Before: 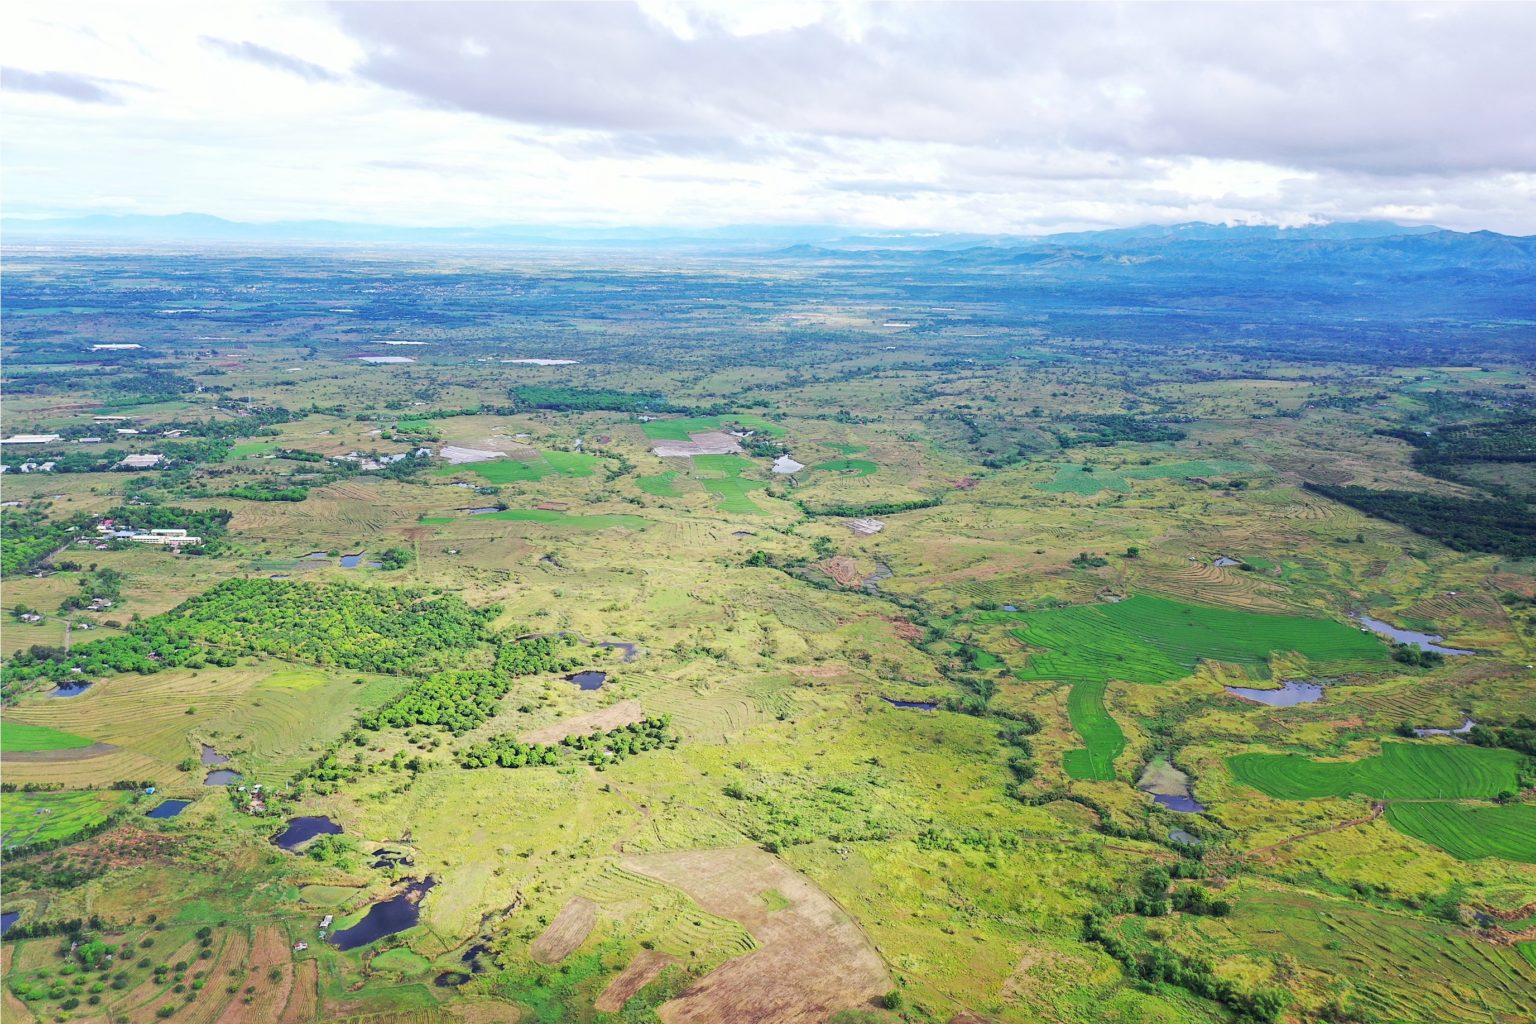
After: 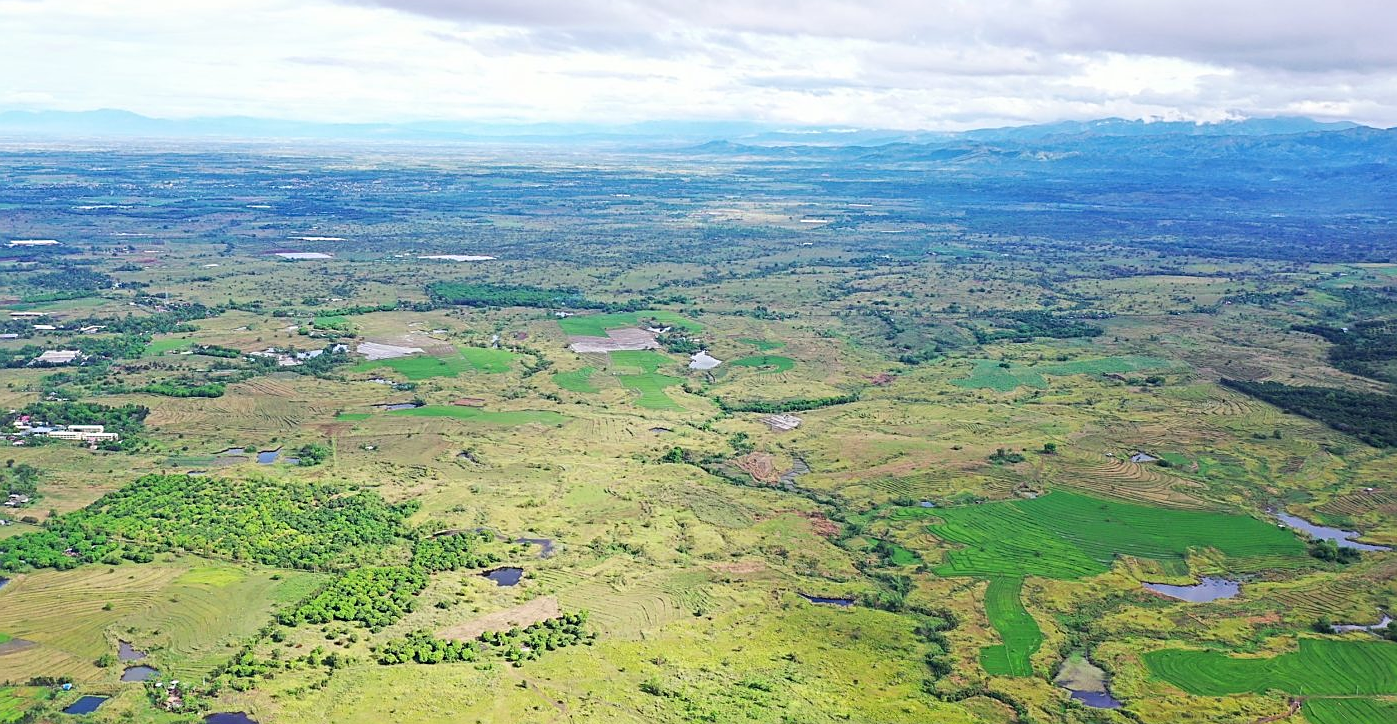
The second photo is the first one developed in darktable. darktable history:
crop: left 5.45%, top 10.202%, right 3.594%, bottom 19.044%
sharpen: on, module defaults
